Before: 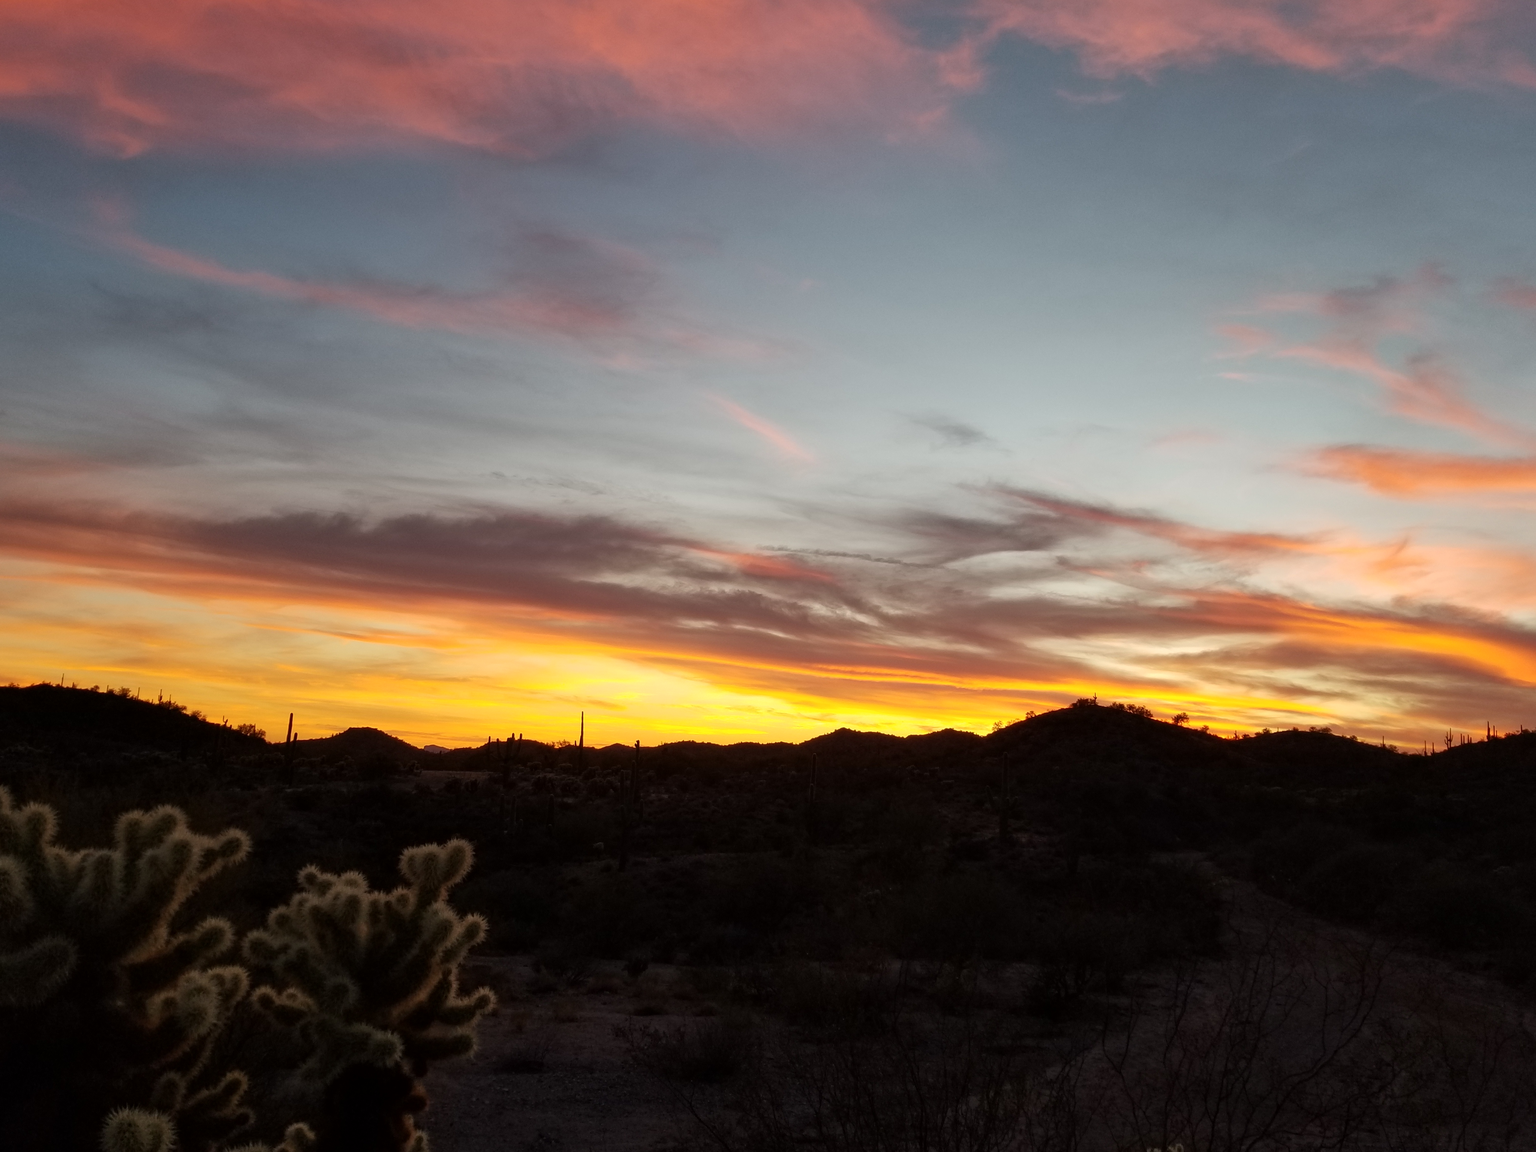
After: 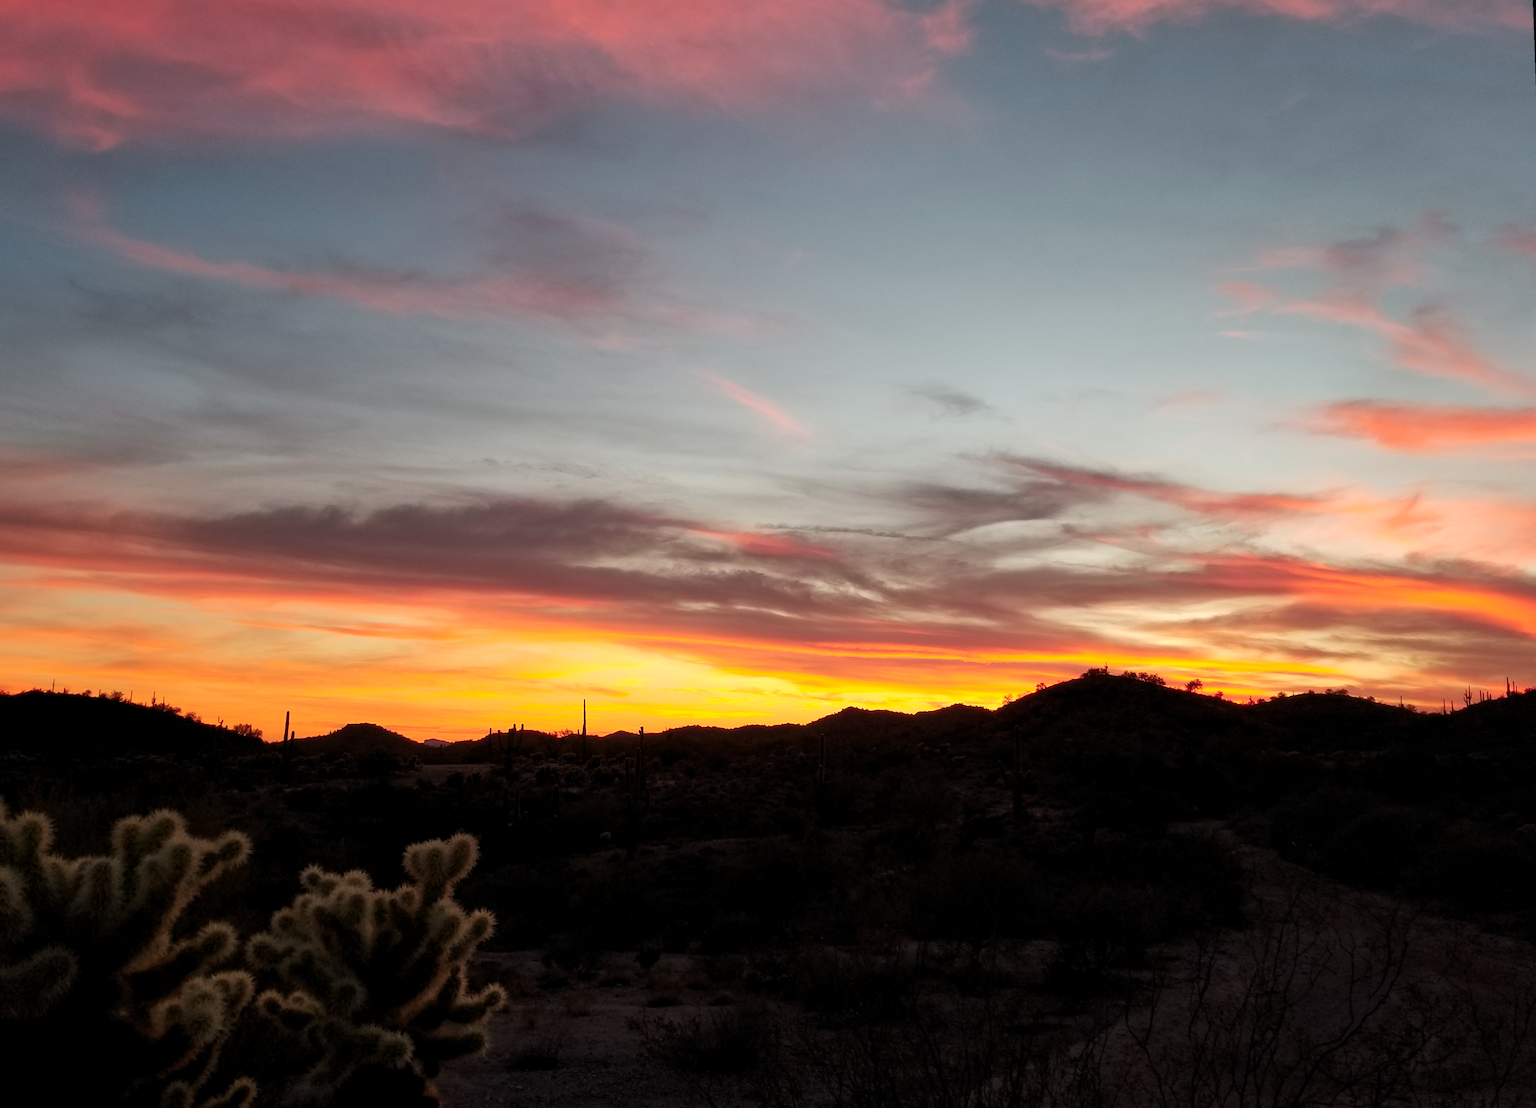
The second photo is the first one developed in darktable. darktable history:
levels: levels [0.016, 0.5, 0.996]
rotate and perspective: rotation -2°, crop left 0.022, crop right 0.978, crop top 0.049, crop bottom 0.951
color zones: curves: ch1 [(0.239, 0.552) (0.75, 0.5)]; ch2 [(0.25, 0.462) (0.749, 0.457)], mix 25.94%
